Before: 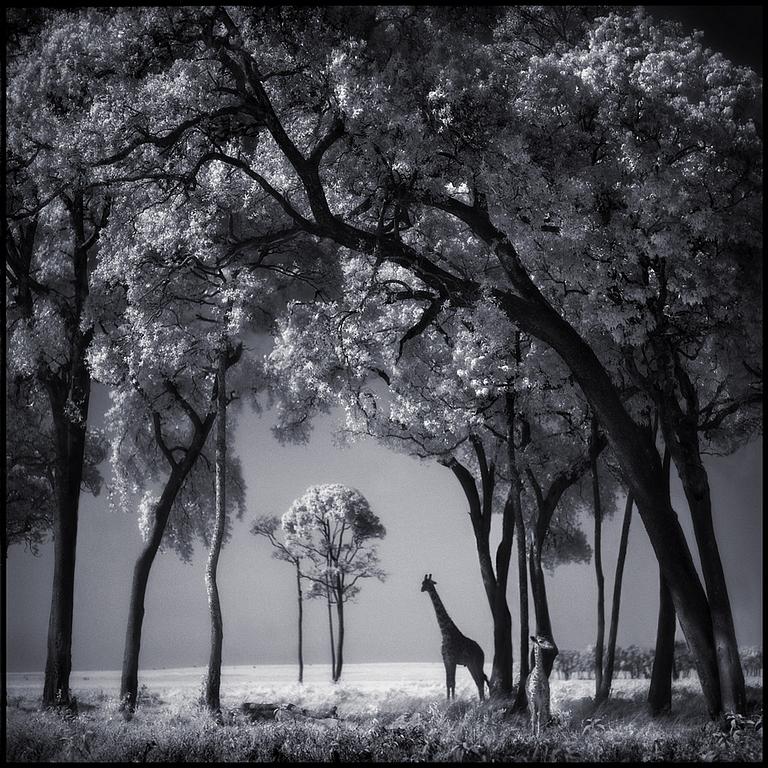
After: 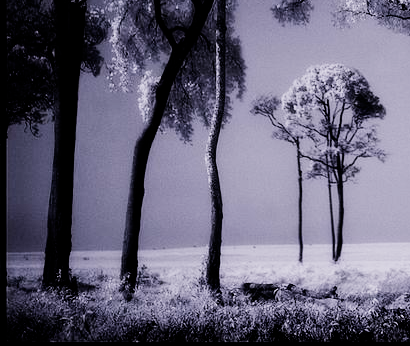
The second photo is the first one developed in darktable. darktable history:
white balance: red 1.042, blue 1.17
filmic rgb: middle gray luminance 29%, black relative exposure -10.3 EV, white relative exposure 5.5 EV, threshold 6 EV, target black luminance 0%, hardness 3.95, latitude 2.04%, contrast 1.132, highlights saturation mix 5%, shadows ↔ highlights balance 15.11%, preserve chrominance no, color science v3 (2019), use custom middle-gray values true, iterations of high-quality reconstruction 0, enable highlight reconstruction true
crop and rotate: top 54.778%, right 46.61%, bottom 0.159%
tone equalizer: -8 EV -0.75 EV, -7 EV -0.7 EV, -6 EV -0.6 EV, -5 EV -0.4 EV, -3 EV 0.4 EV, -2 EV 0.6 EV, -1 EV 0.7 EV, +0 EV 0.75 EV, edges refinement/feathering 500, mask exposure compensation -1.57 EV, preserve details no
